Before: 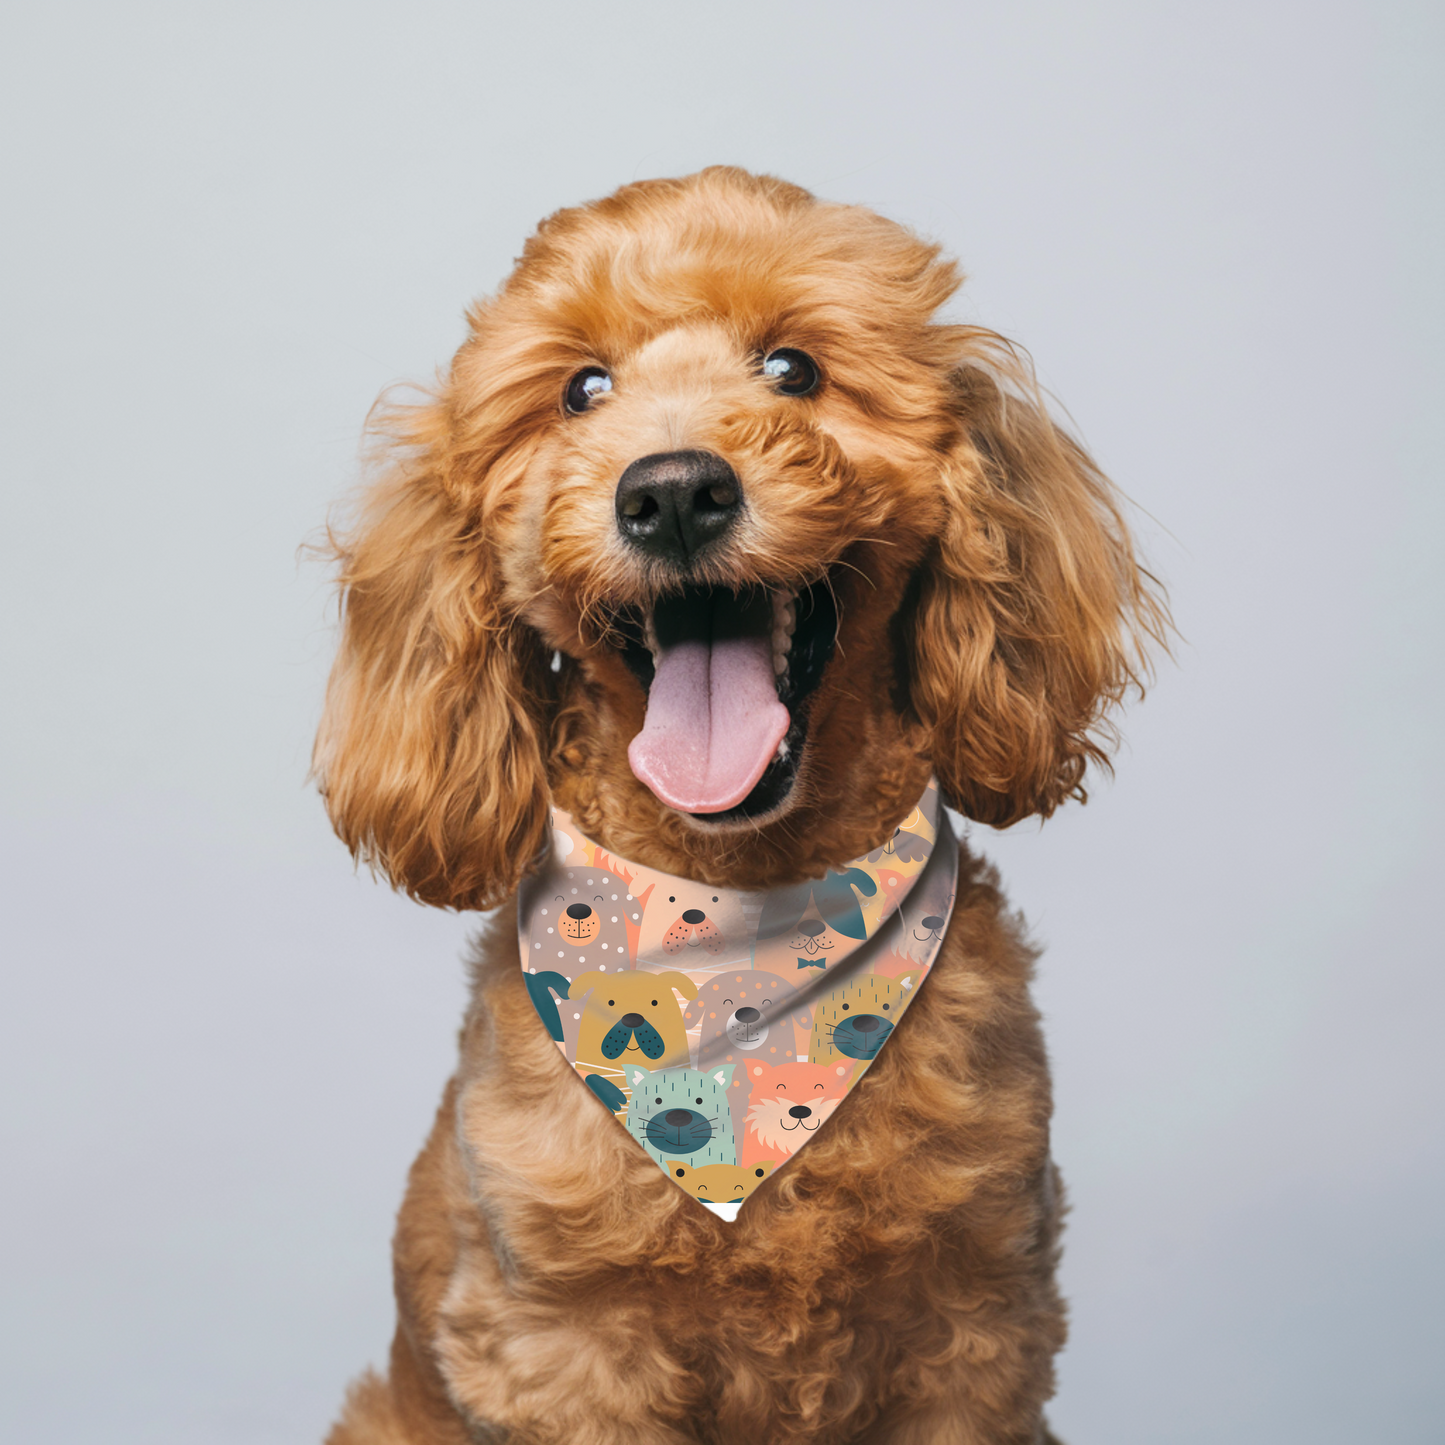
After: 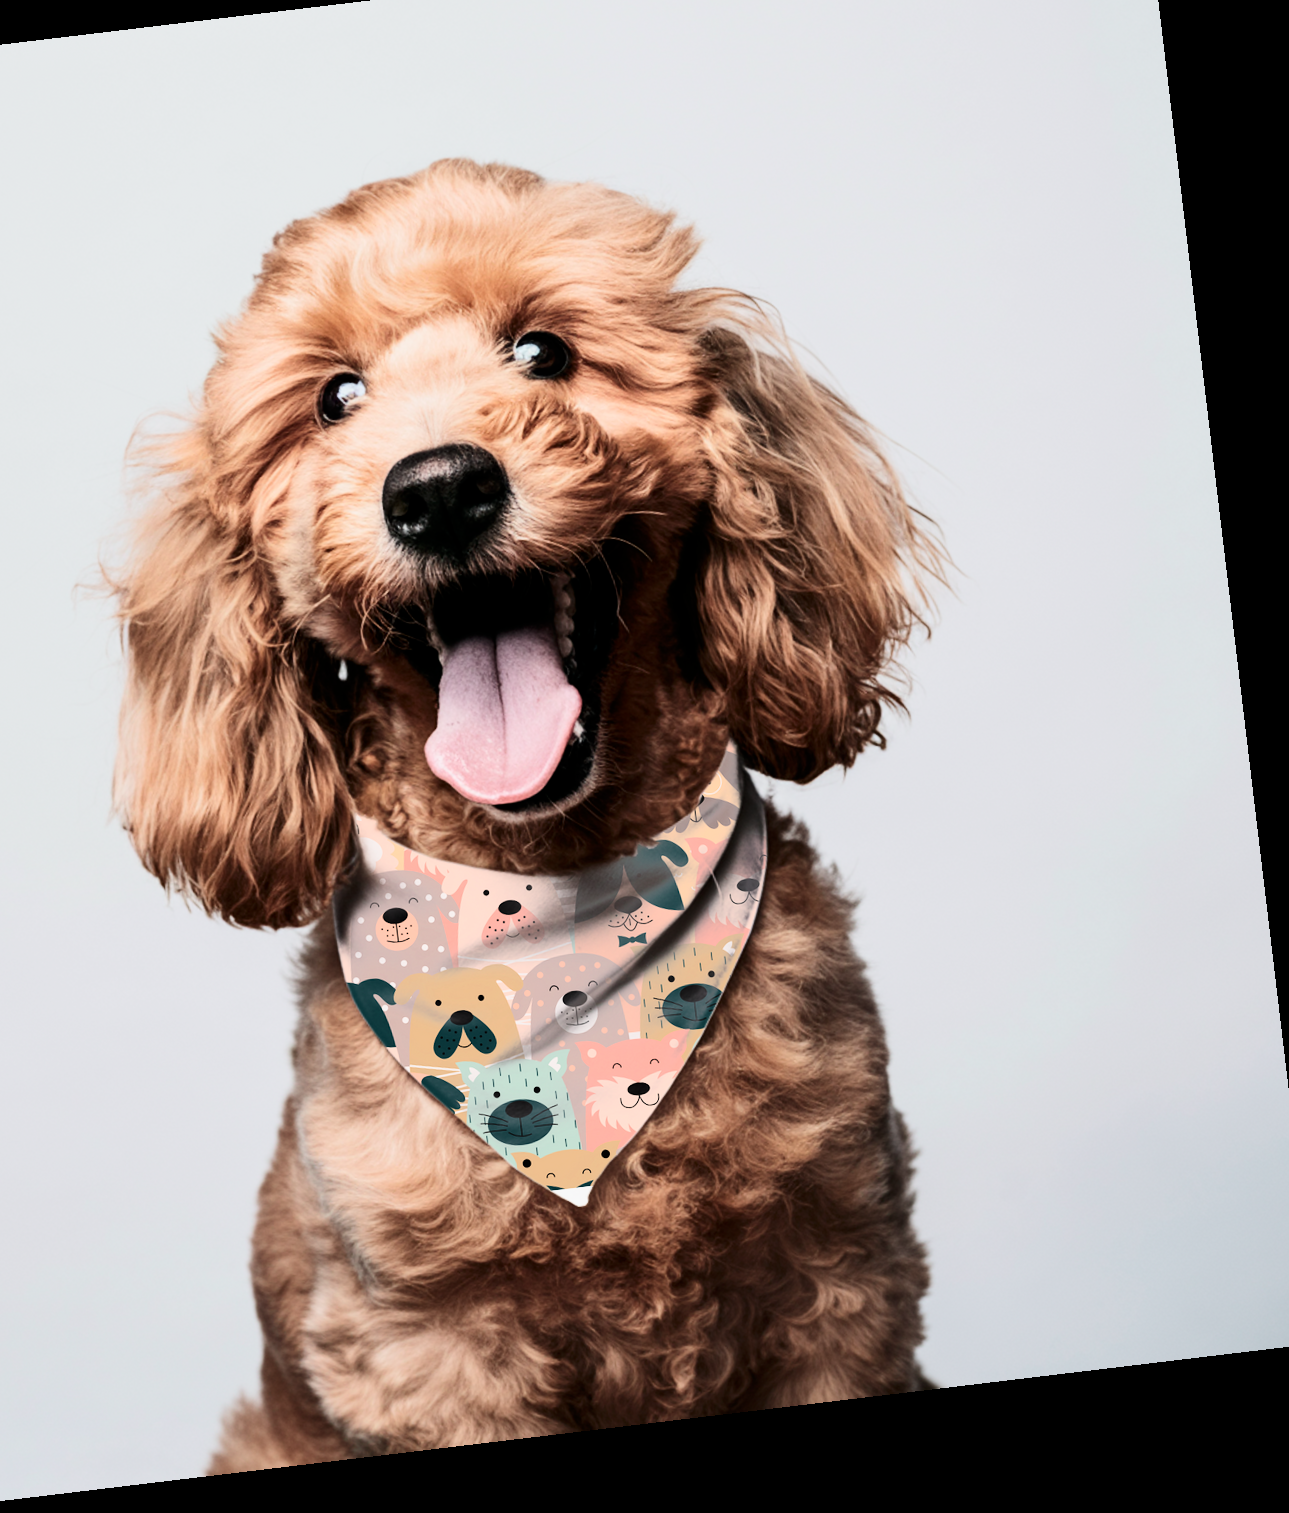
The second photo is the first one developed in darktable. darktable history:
contrast brightness saturation: contrast 0.28
tone equalizer: on, module defaults
crop and rotate: left 17.959%, top 5.771%, right 1.742%
color contrast: blue-yellow contrast 0.7
filmic rgb: black relative exposure -5 EV, white relative exposure 3.2 EV, hardness 3.42, contrast 1.2, highlights saturation mix -50%
rotate and perspective: rotation -6.83°, automatic cropping off
